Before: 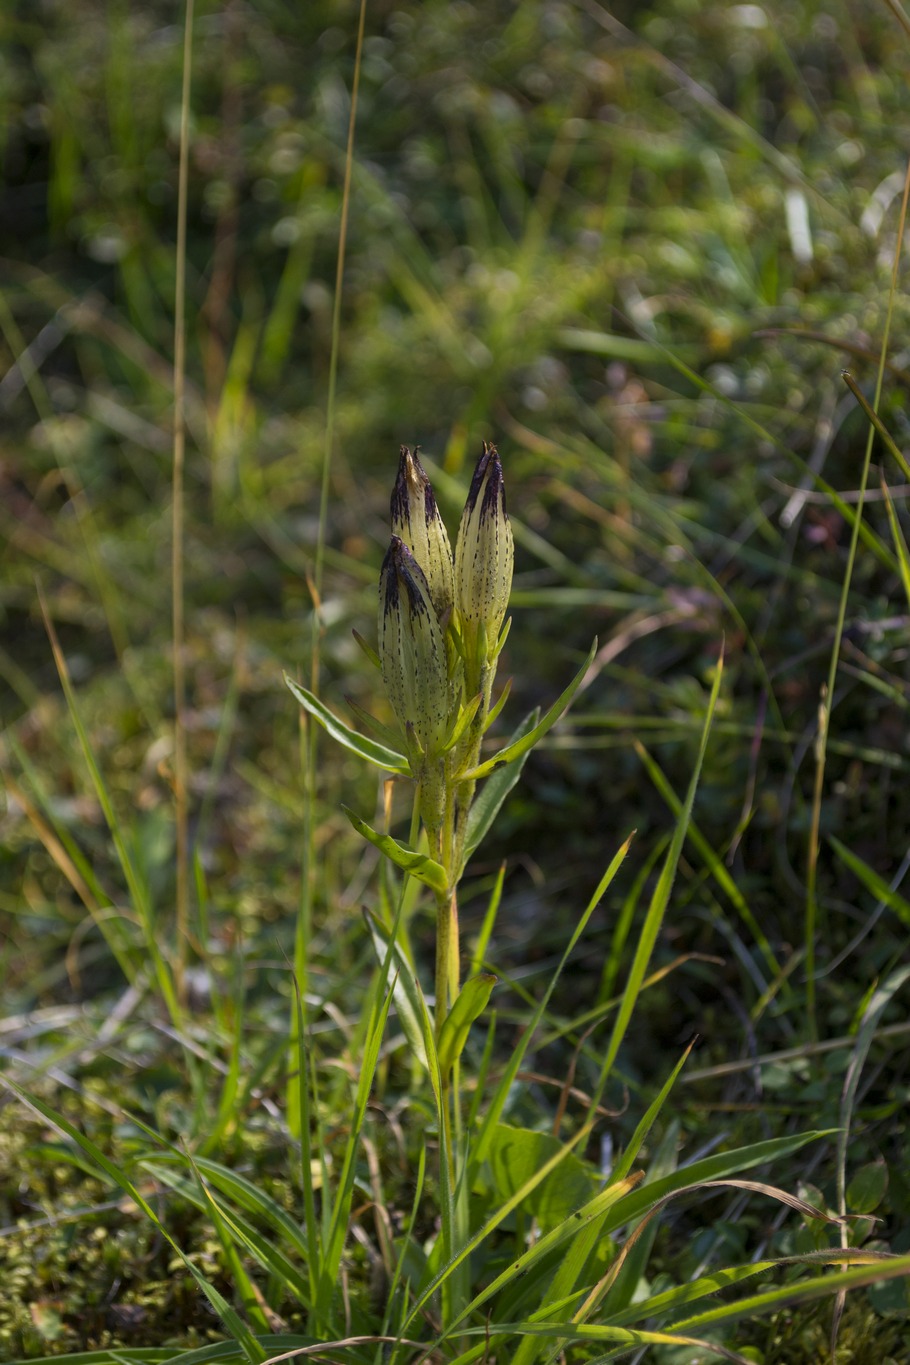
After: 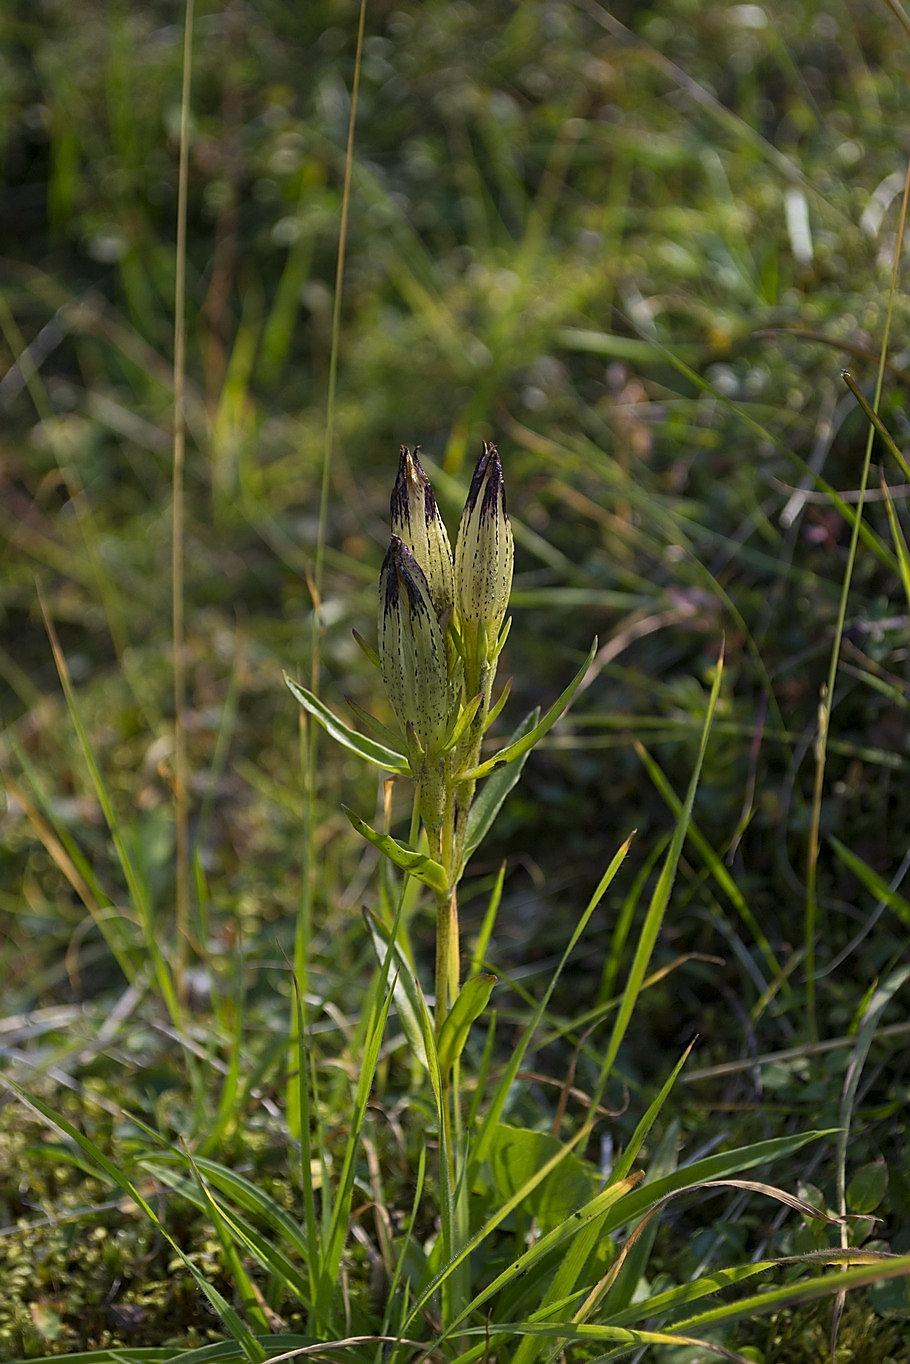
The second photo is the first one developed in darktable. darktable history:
crop: bottom 0.073%
sharpen: radius 1.375, amount 1.233, threshold 0.847
